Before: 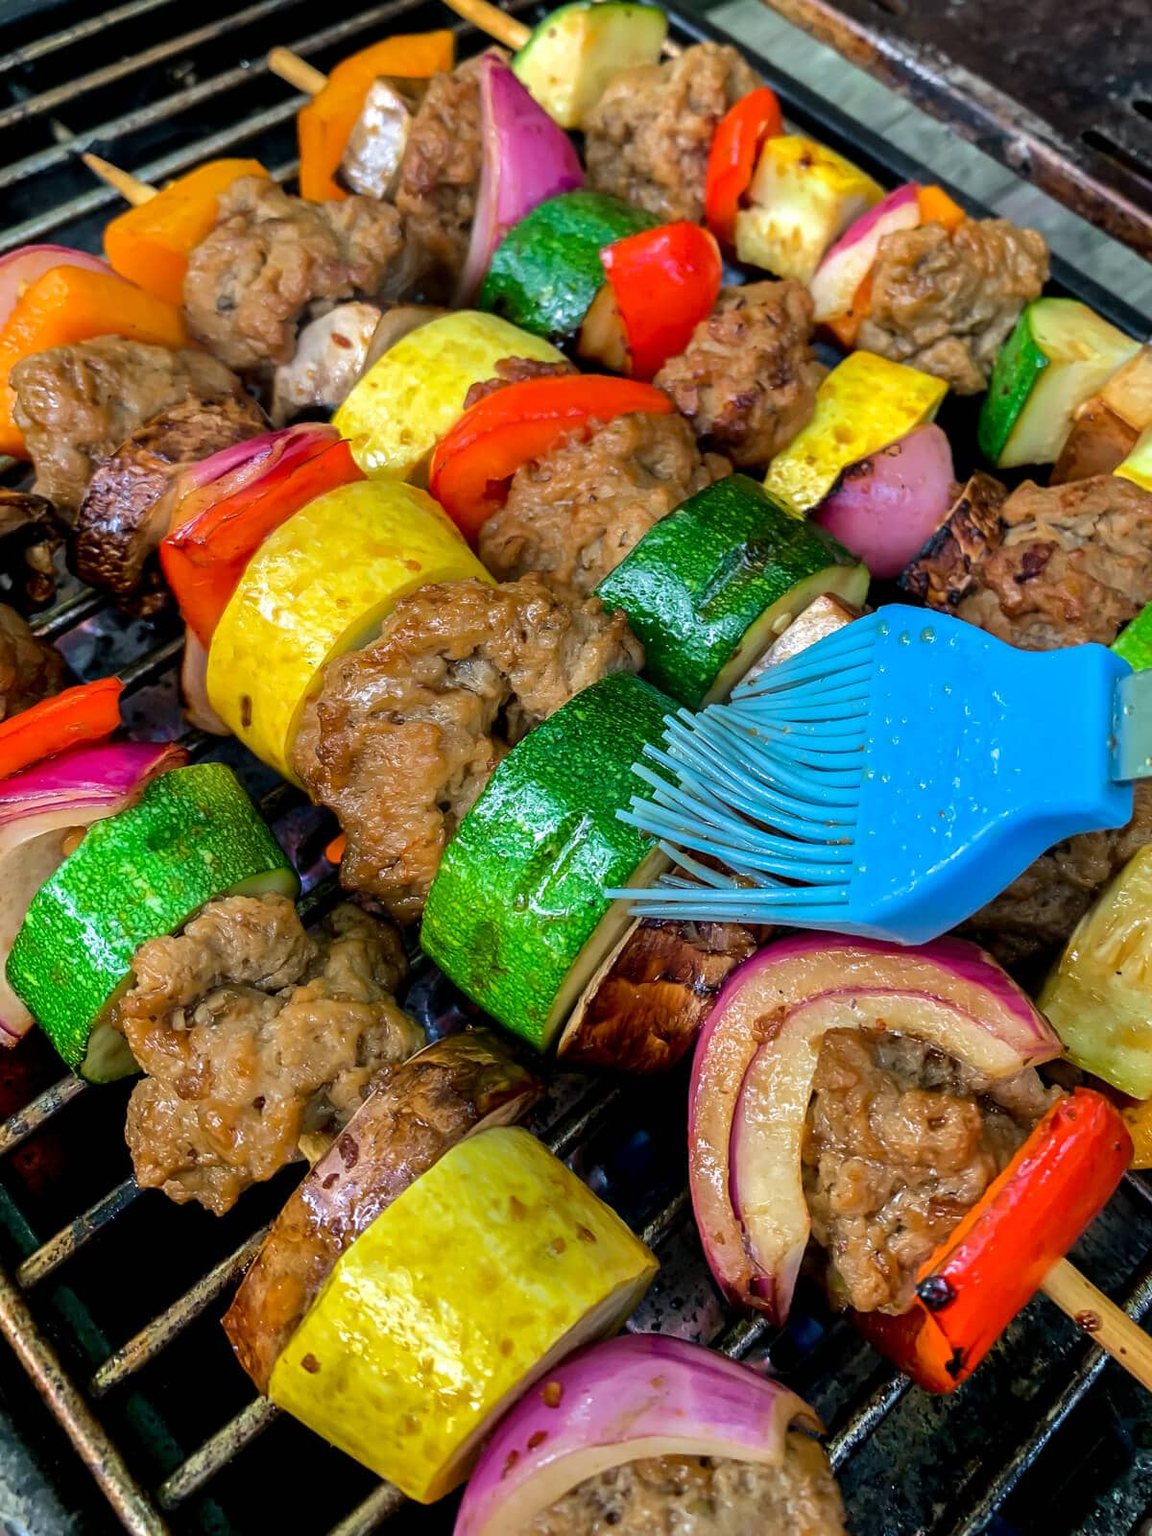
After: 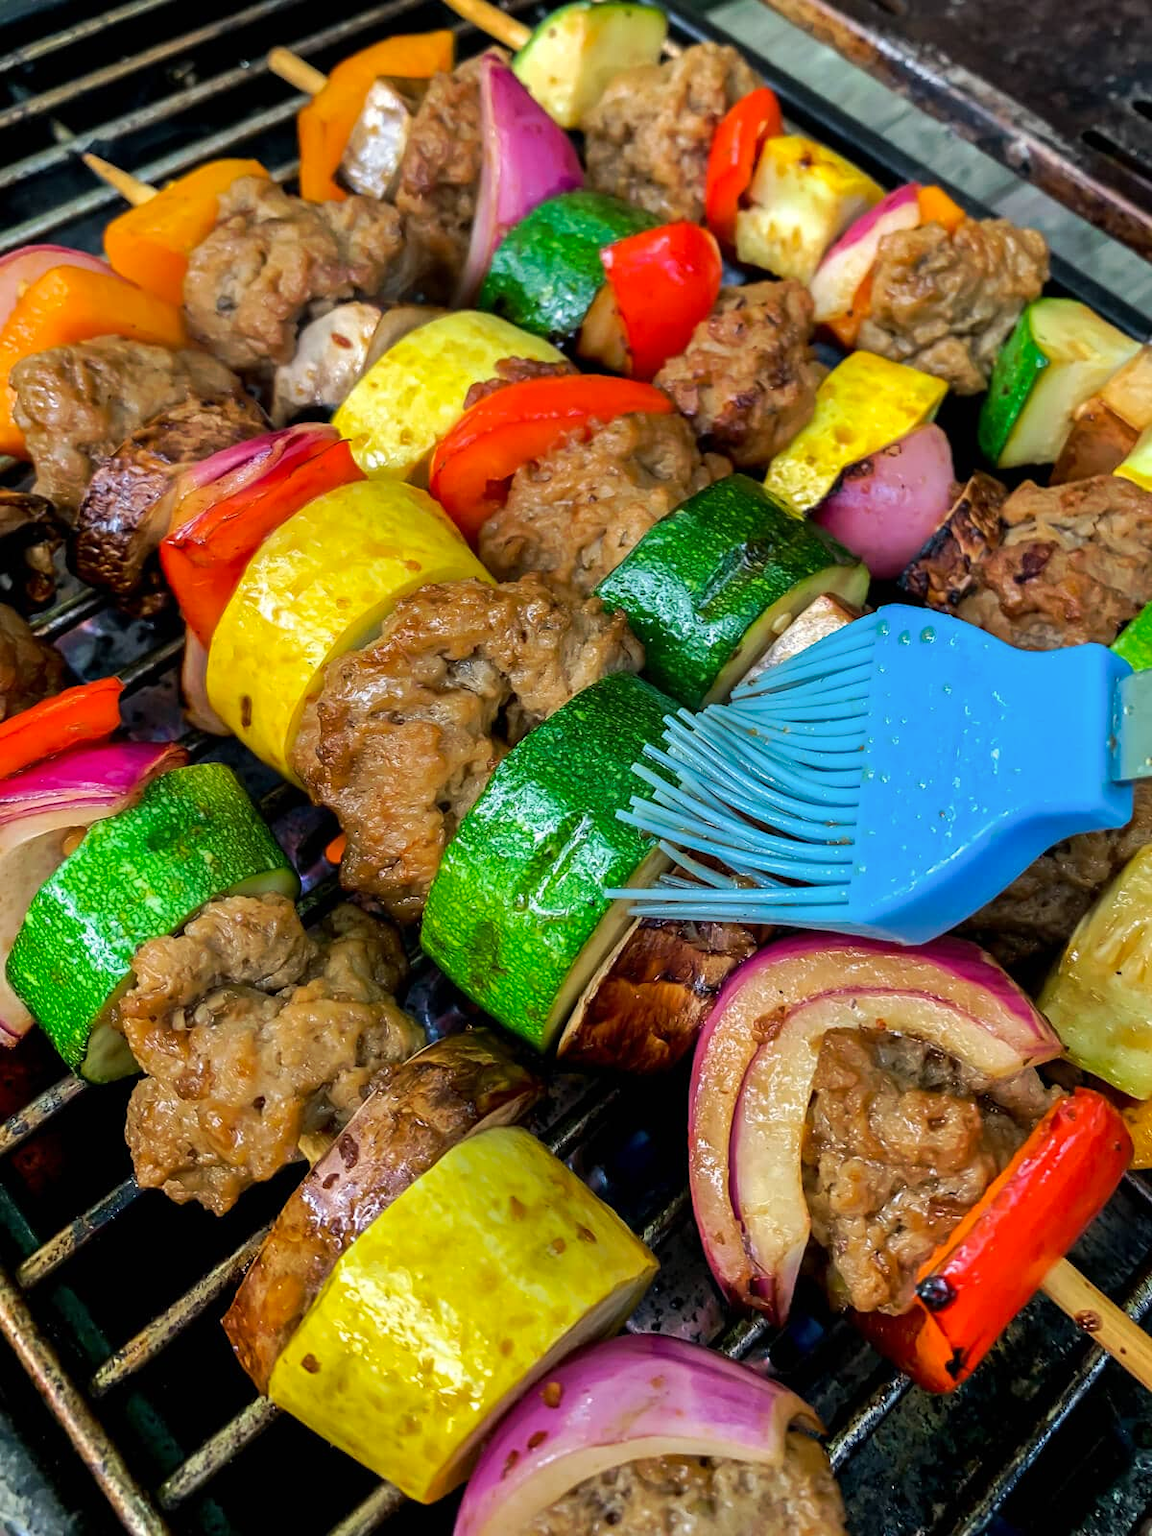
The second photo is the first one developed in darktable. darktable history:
tone curve: curves: ch0 [(0, 0) (0.003, 0.003) (0.011, 0.011) (0.025, 0.025) (0.044, 0.044) (0.069, 0.068) (0.1, 0.099) (0.136, 0.134) (0.177, 0.175) (0.224, 0.222) (0.277, 0.274) (0.335, 0.331) (0.399, 0.395) (0.468, 0.463) (0.543, 0.554) (0.623, 0.632) (0.709, 0.716) (0.801, 0.805) (0.898, 0.9) (1, 1)], preserve colors none
color correction: highlights b* 3
